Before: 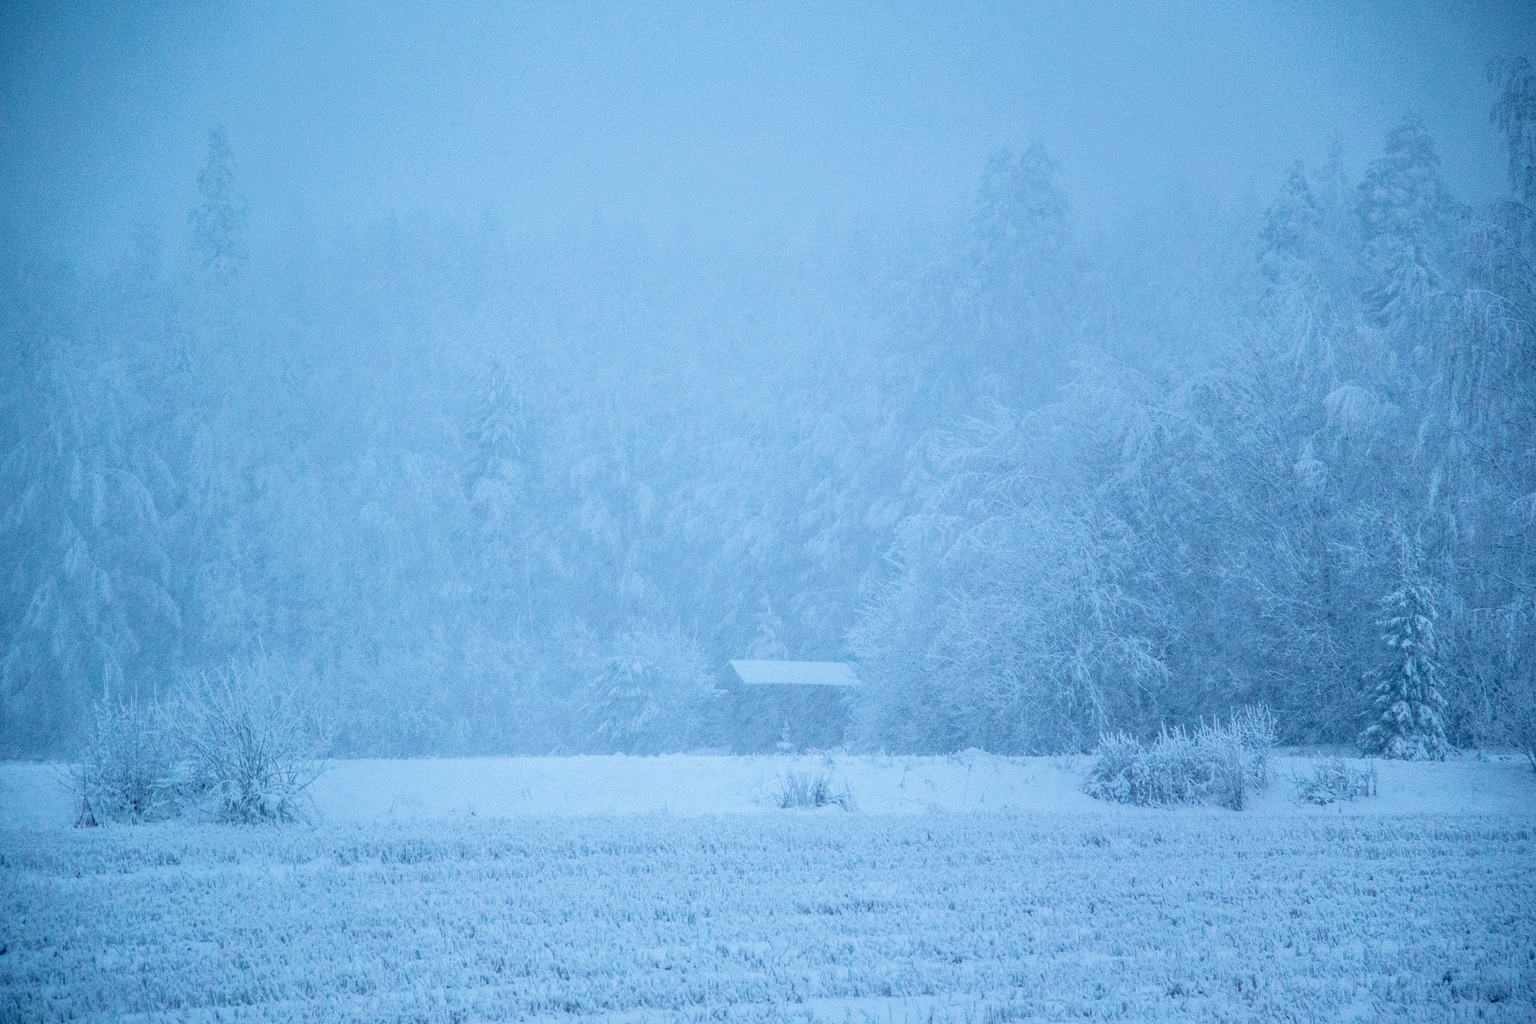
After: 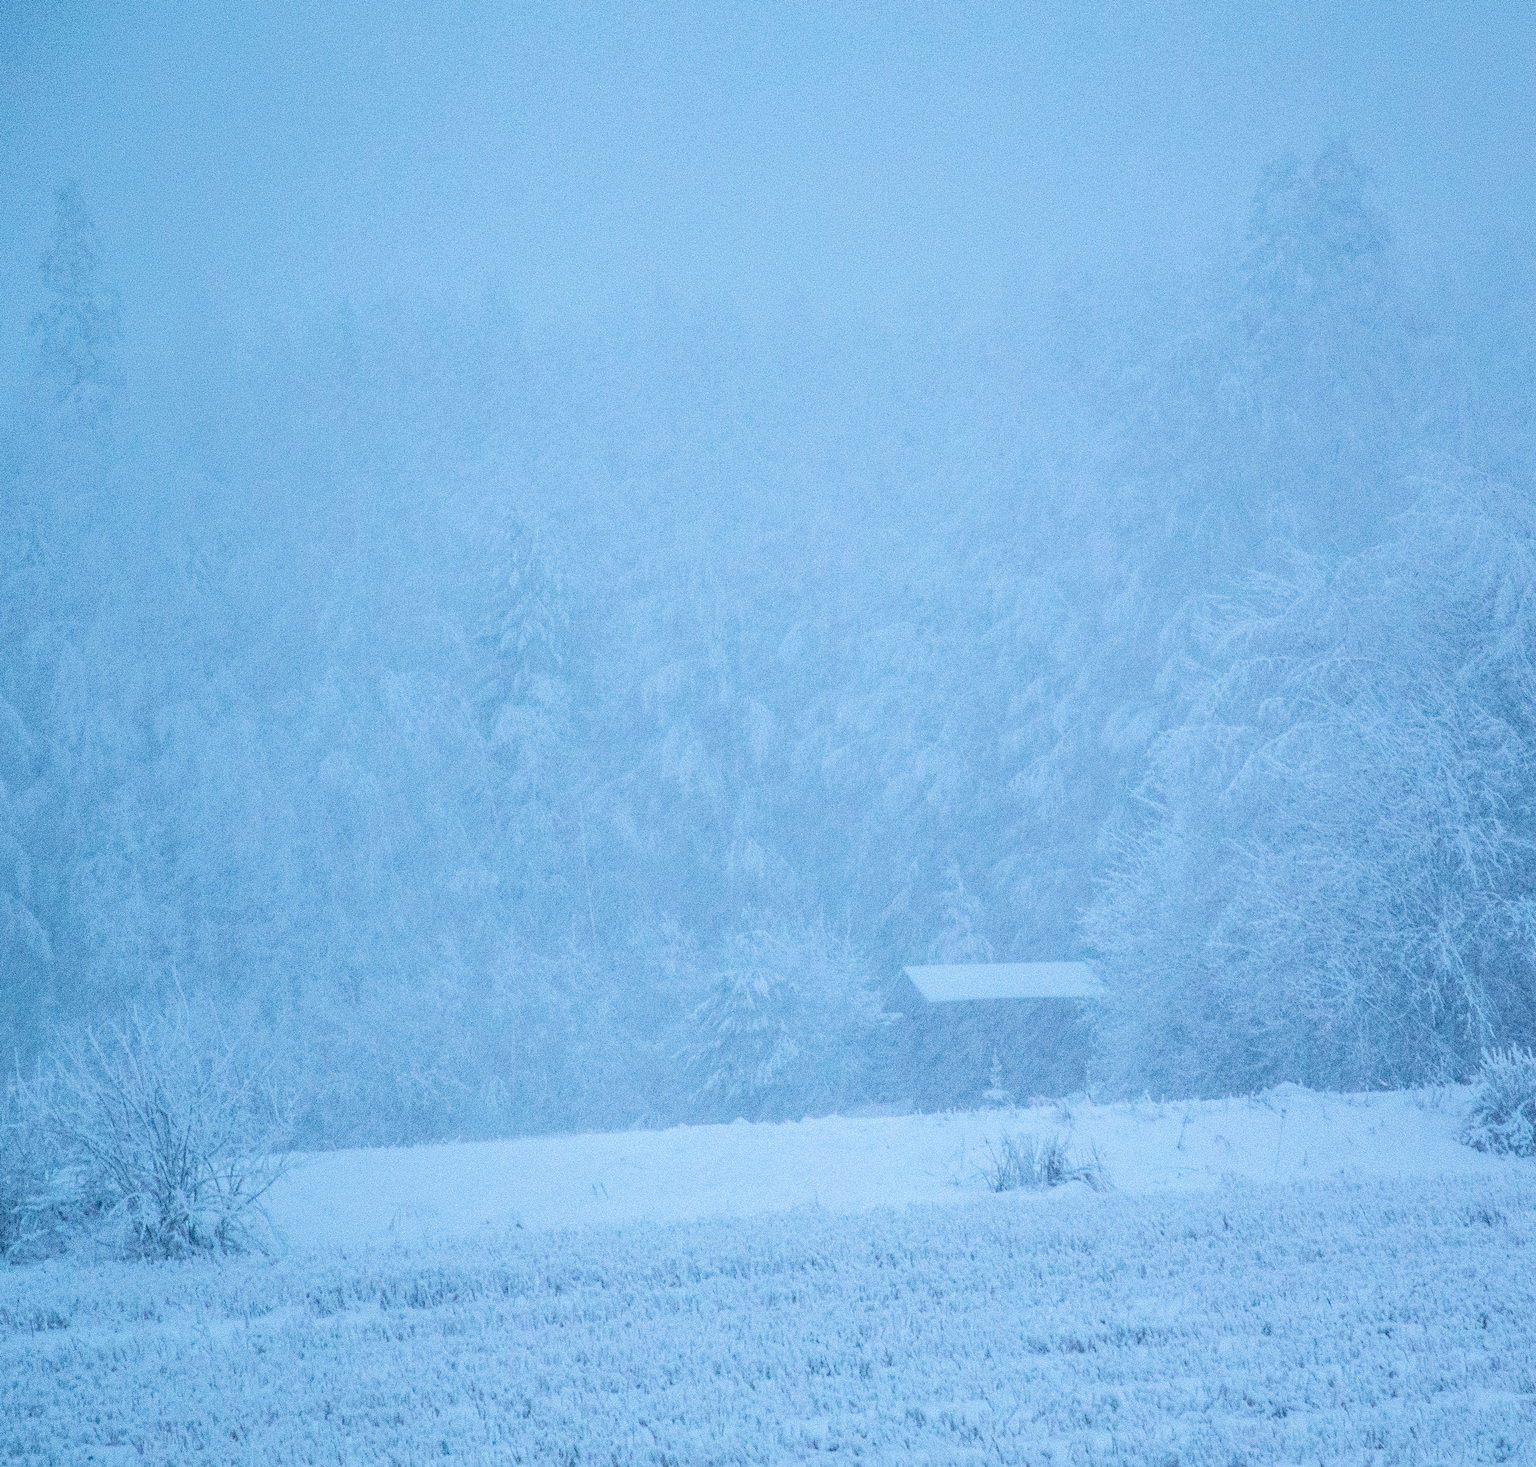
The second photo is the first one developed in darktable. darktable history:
crop and rotate: left 8.786%, right 24.548%
rotate and perspective: rotation -3°, crop left 0.031, crop right 0.968, crop top 0.07, crop bottom 0.93
